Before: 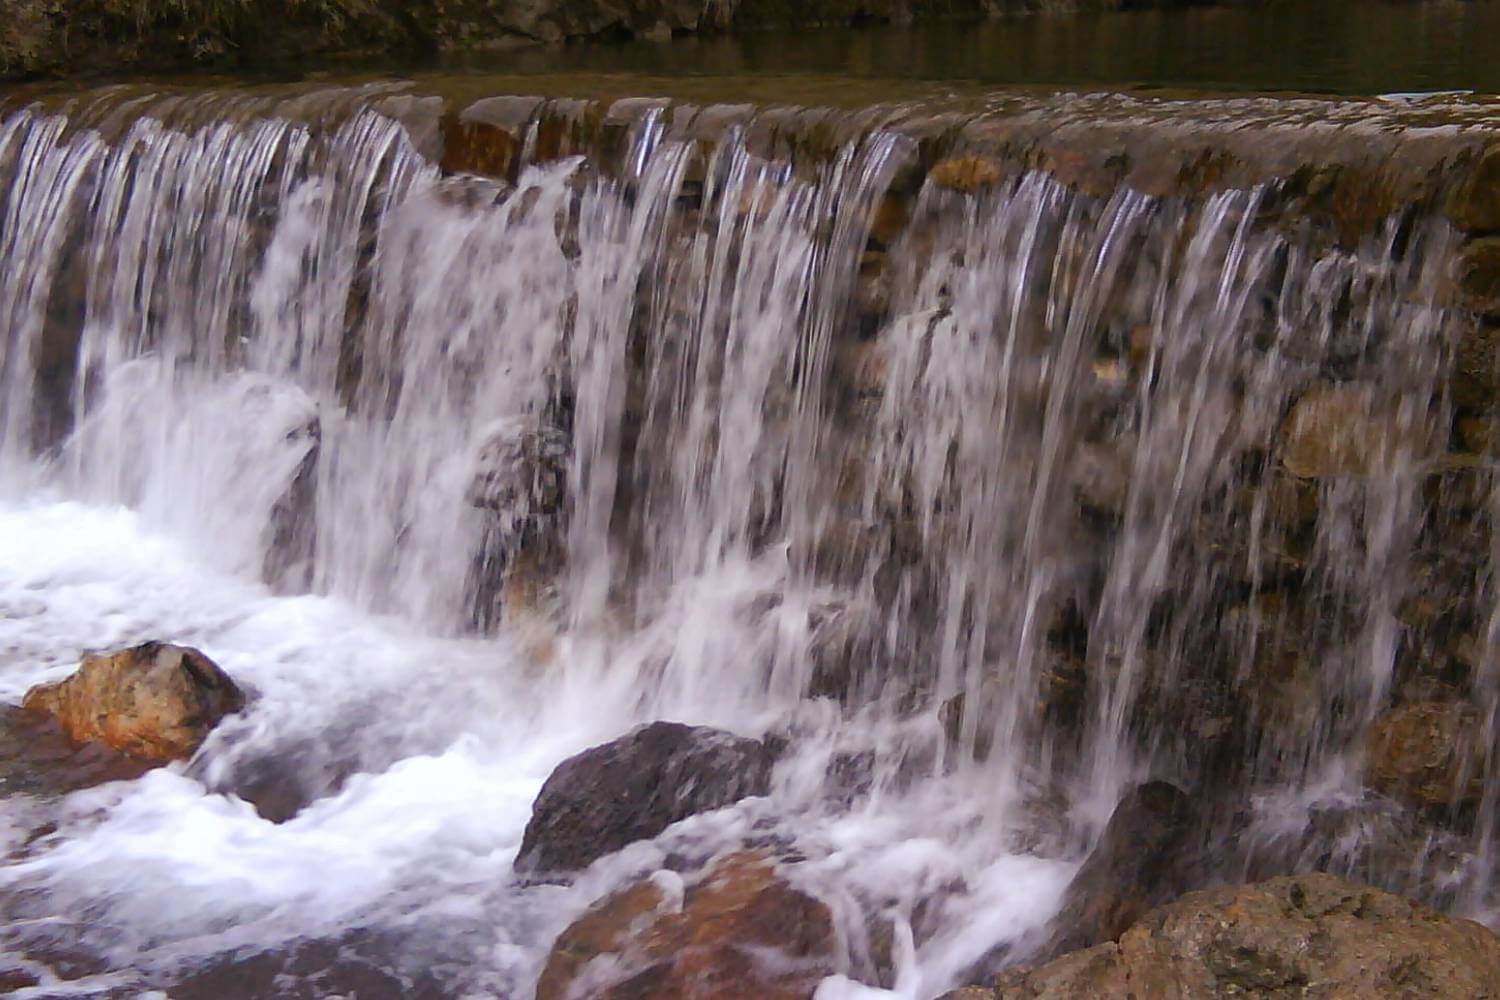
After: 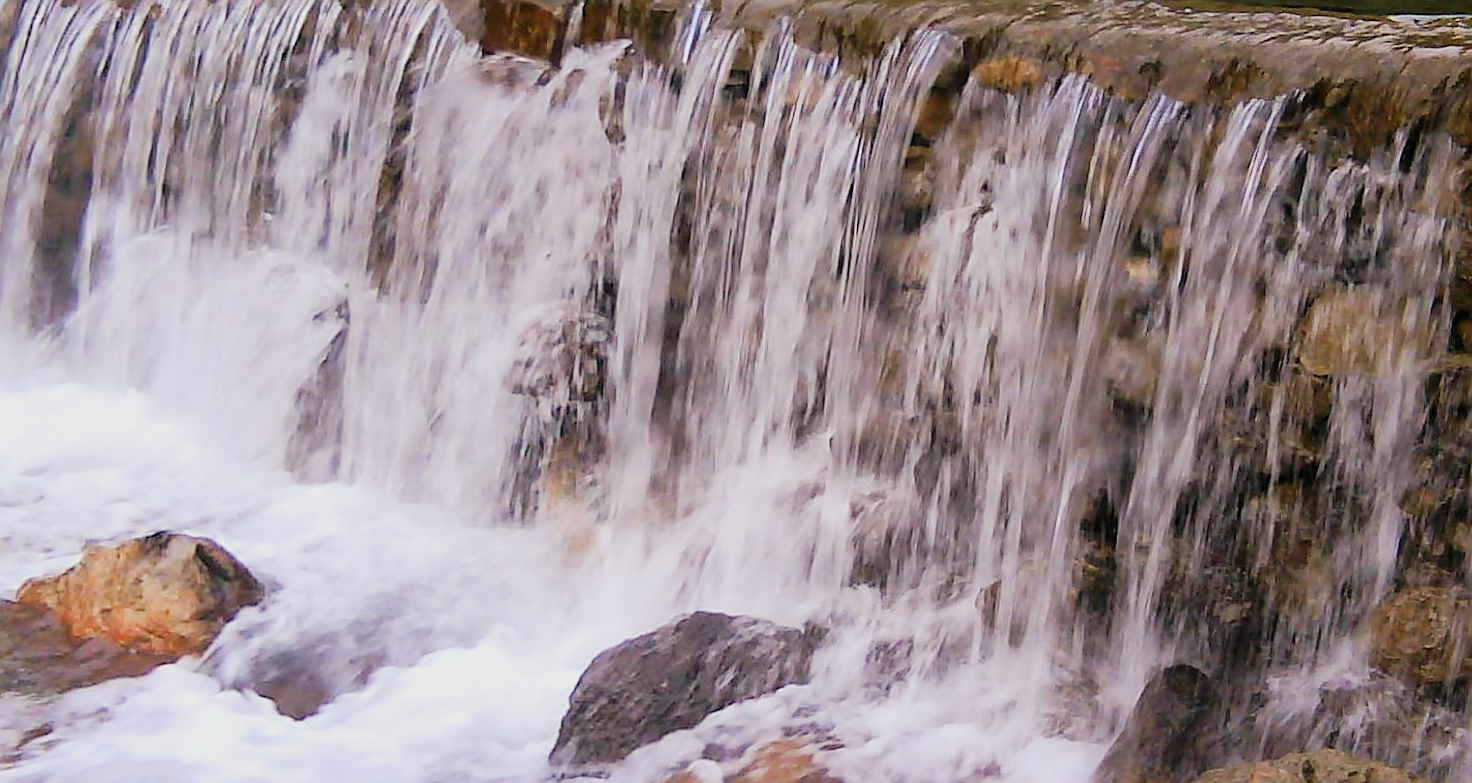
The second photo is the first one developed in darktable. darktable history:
filmic rgb: black relative exposure -6.98 EV, white relative exposure 5.63 EV, hardness 2.86
exposure: black level correction 0, exposure 1.1 EV, compensate exposure bias true, compensate highlight preservation false
sharpen: on, module defaults
rotate and perspective: rotation 0.679°, lens shift (horizontal) 0.136, crop left 0.009, crop right 0.991, crop top 0.078, crop bottom 0.95
crop: top 7.625%, bottom 8.027%
